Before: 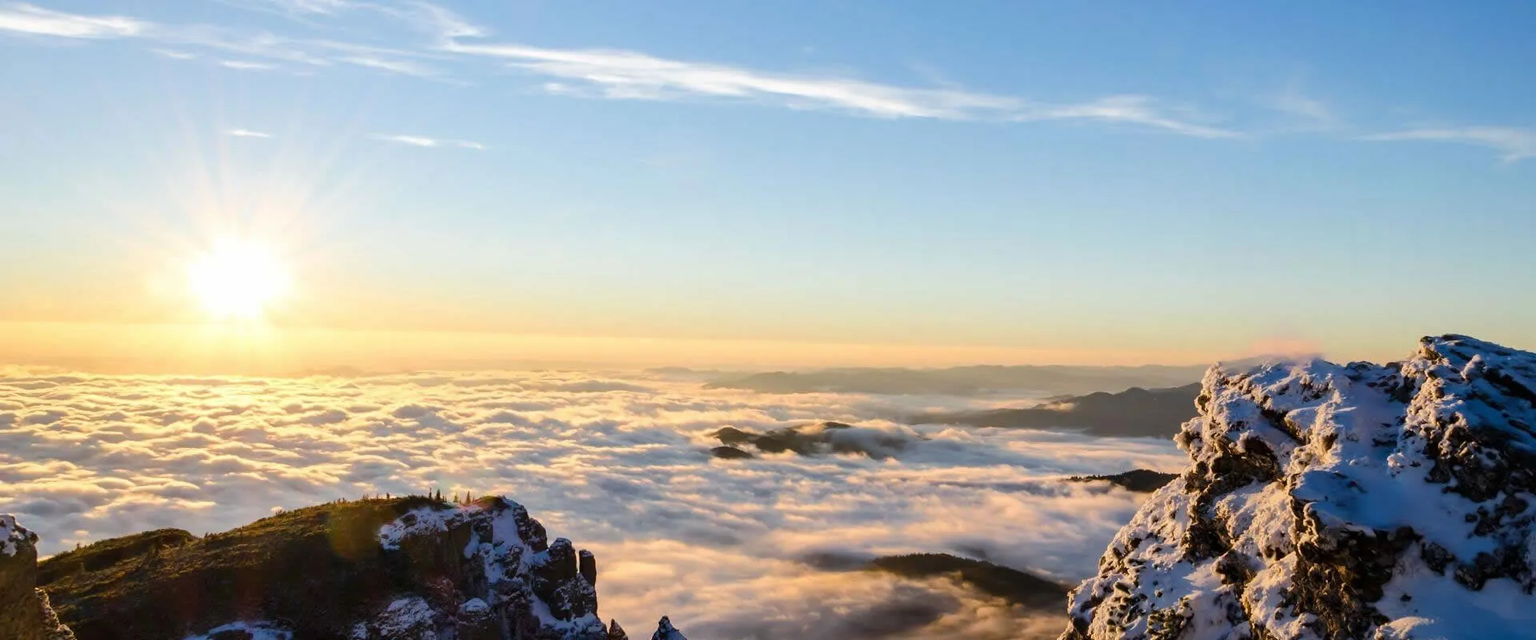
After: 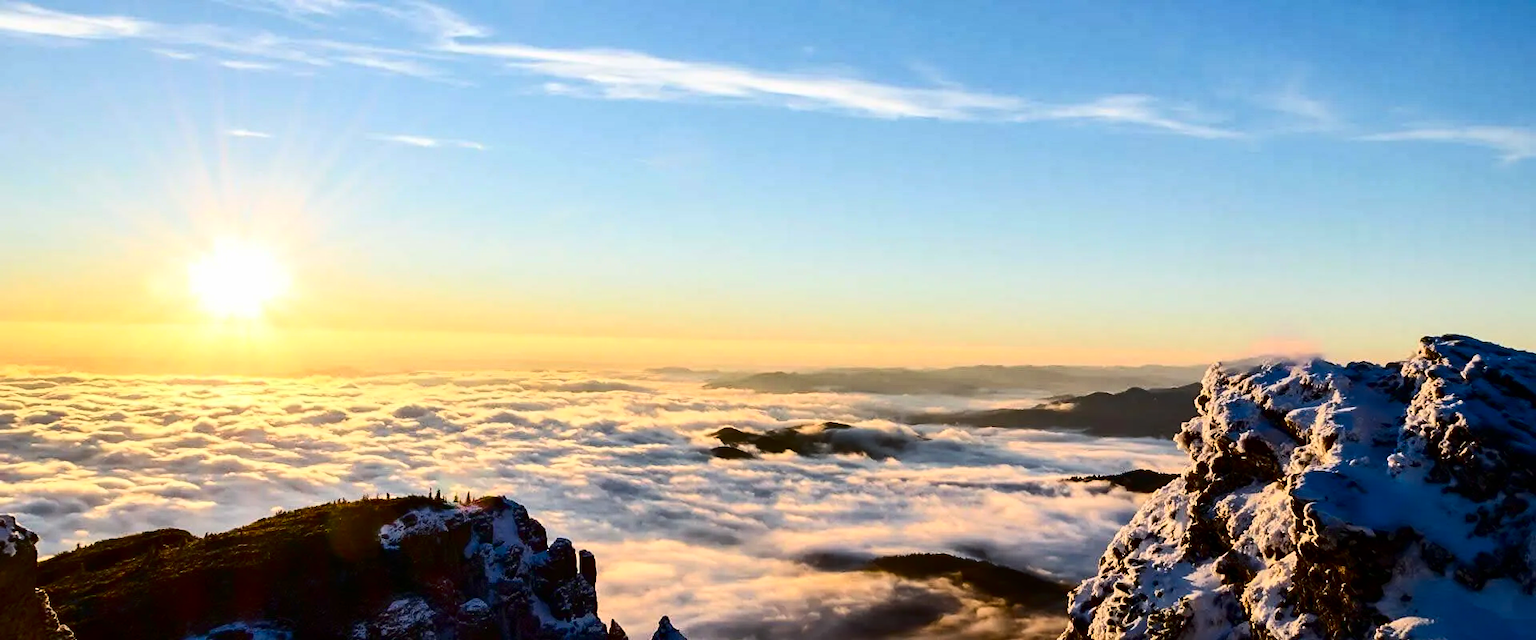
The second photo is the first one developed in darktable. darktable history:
sharpen: amount 0.2
shadows and highlights: shadows 5, soften with gaussian
contrast brightness saturation: contrast 0.32, brightness -0.08, saturation 0.17
